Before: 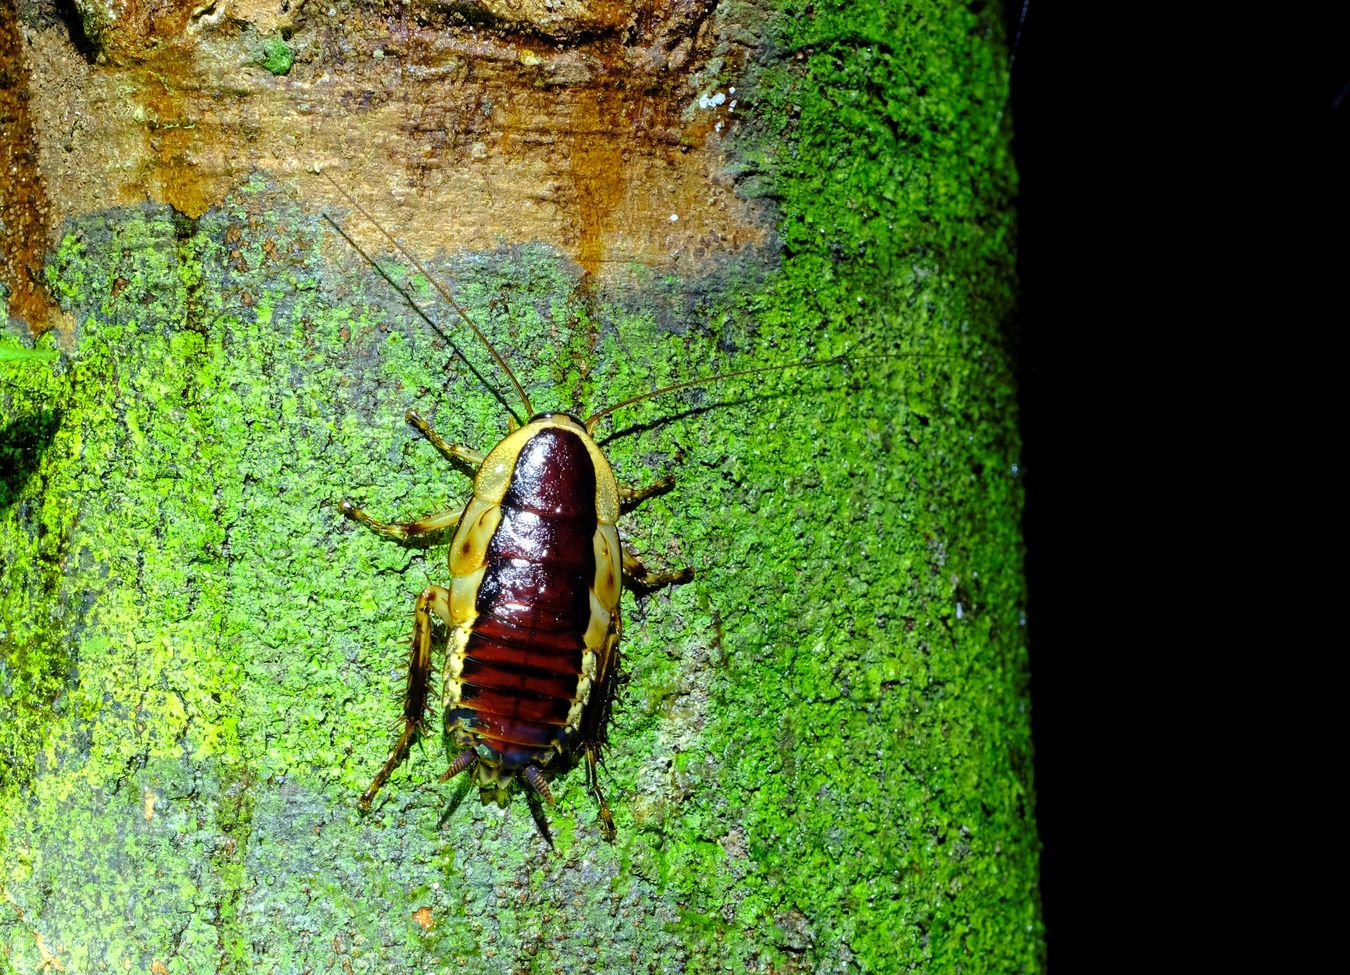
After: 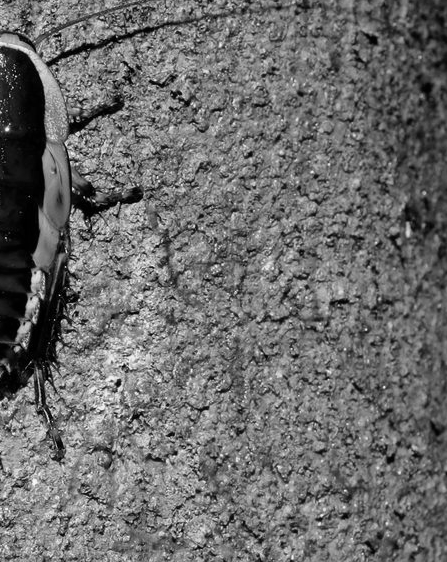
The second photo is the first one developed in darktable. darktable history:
color calibration: output gray [0.267, 0.423, 0.261, 0], illuminant same as pipeline (D50), adaptation none (bypass)
crop: left 40.878%, top 39.176%, right 25.993%, bottom 3.081%
